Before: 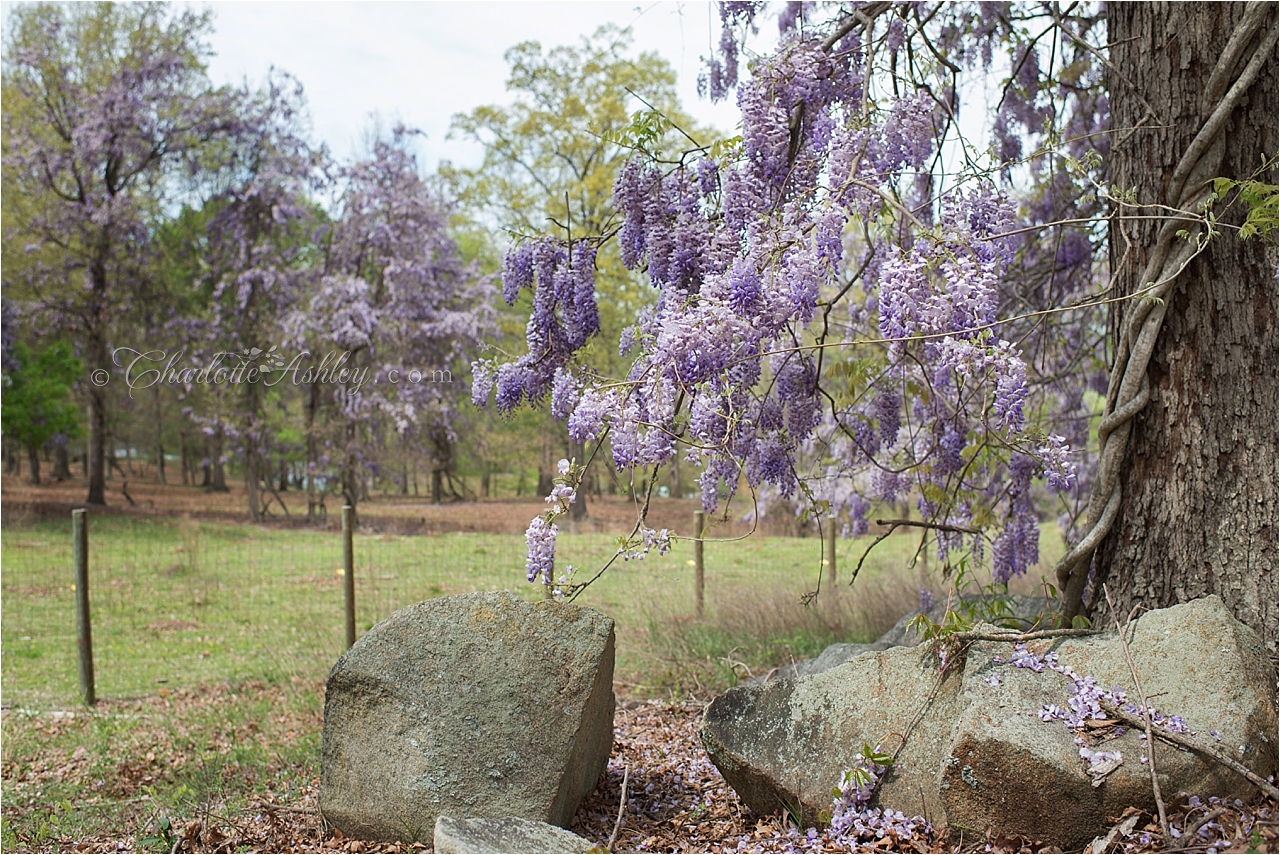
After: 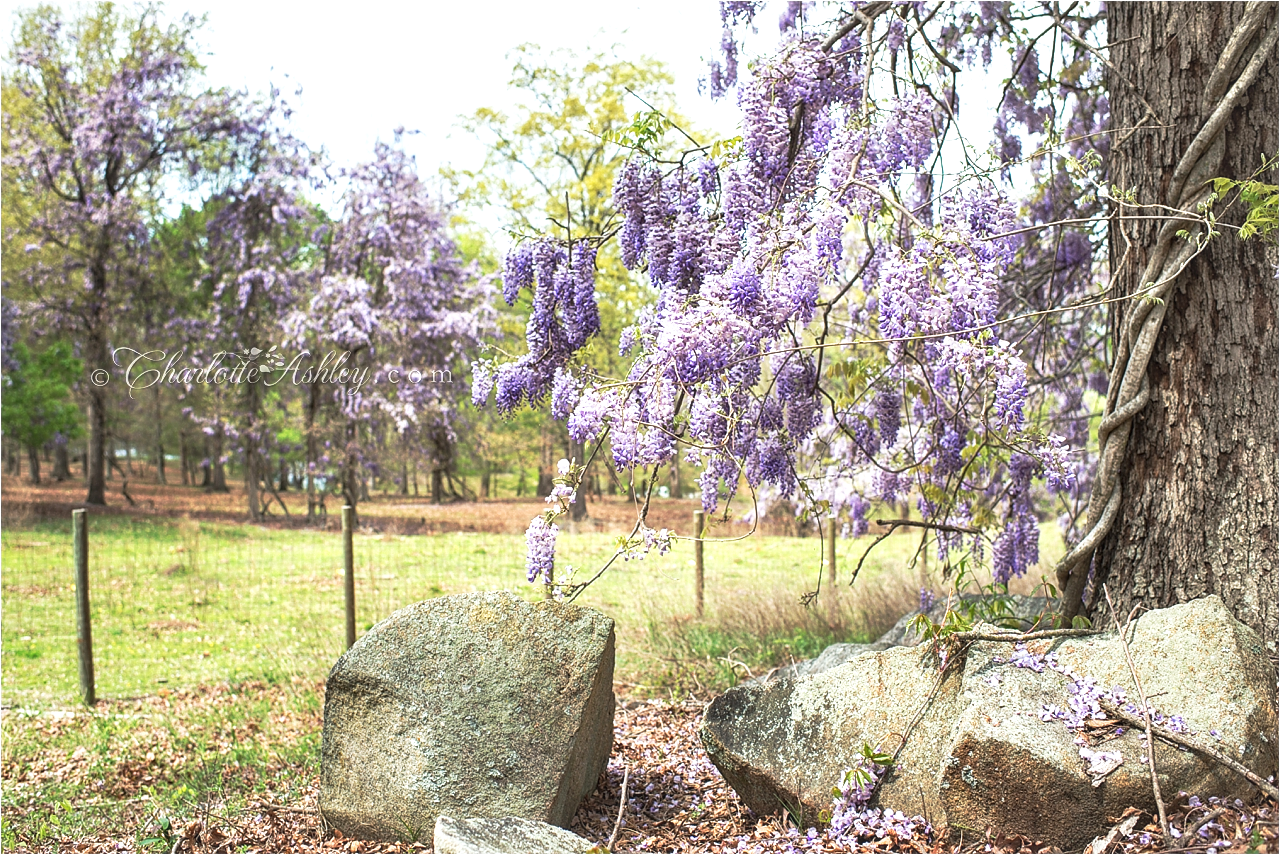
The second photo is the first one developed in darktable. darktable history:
local contrast: on, module defaults
base curve: curves: ch0 [(0, 0) (0.257, 0.25) (0.482, 0.586) (0.757, 0.871) (1, 1)], preserve colors none
exposure: black level correction -0.002, exposure 0.712 EV, compensate exposure bias true, compensate highlight preservation false
